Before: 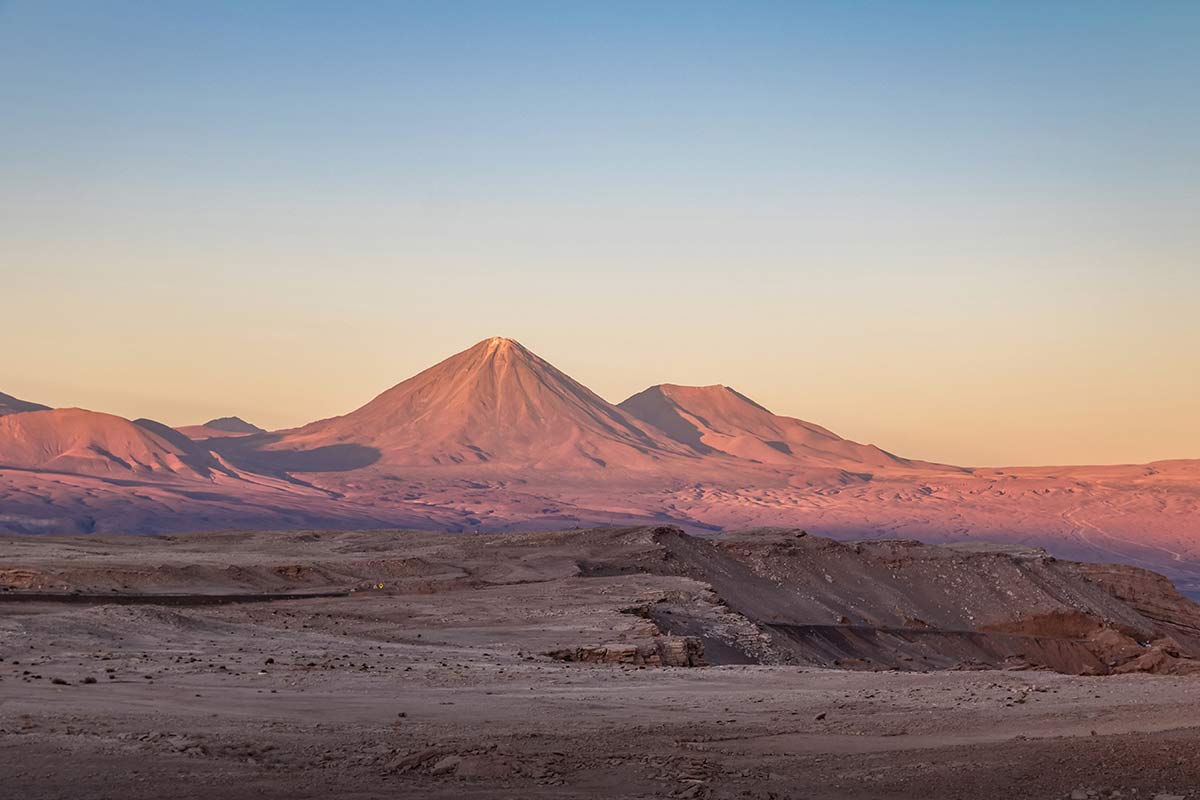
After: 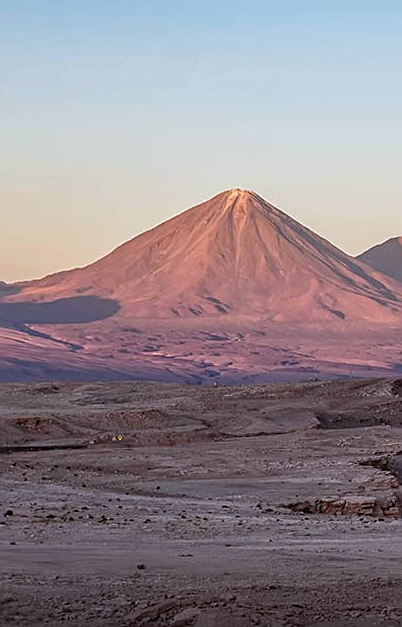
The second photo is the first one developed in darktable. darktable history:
sharpen: on, module defaults
local contrast: detail 110%
crop and rotate: left 21.77%, top 18.528%, right 44.676%, bottom 2.997%
color correction: highlights a* -4.18, highlights b* -10.81
